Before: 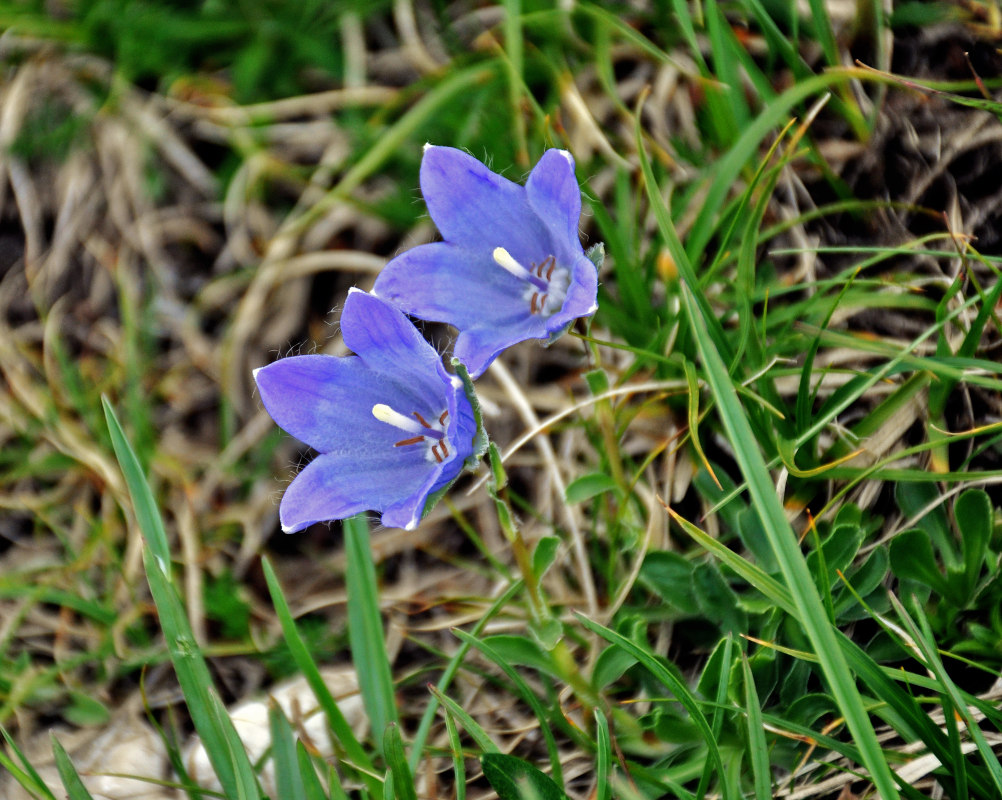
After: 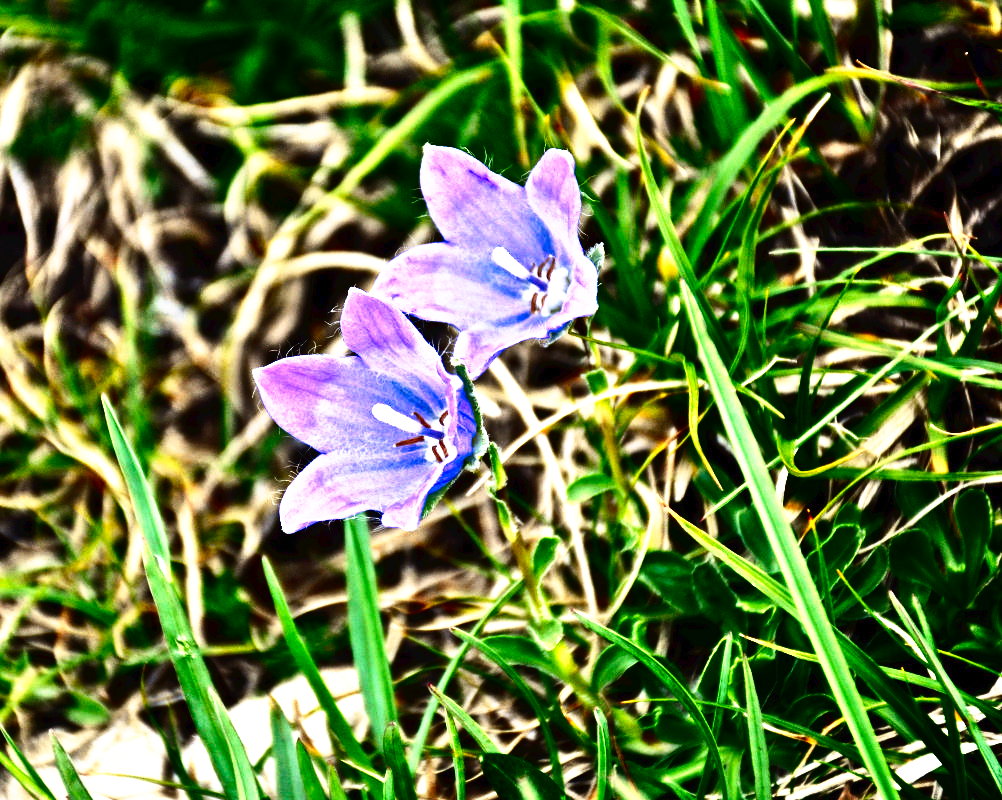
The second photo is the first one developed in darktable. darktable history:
tone equalizer: -8 EV -0.448 EV, -7 EV -0.361 EV, -6 EV -0.324 EV, -5 EV -0.228 EV, -3 EV 0.229 EV, -2 EV 0.306 EV, -1 EV 0.388 EV, +0 EV 0.389 EV, edges refinement/feathering 500, mask exposure compensation -1.57 EV, preserve details no
tone curve: curves: ch0 [(0, 0) (0.003, 0.028) (0.011, 0.028) (0.025, 0.026) (0.044, 0.036) (0.069, 0.06) (0.1, 0.101) (0.136, 0.15) (0.177, 0.203) (0.224, 0.271) (0.277, 0.345) (0.335, 0.422) (0.399, 0.515) (0.468, 0.611) (0.543, 0.716) (0.623, 0.826) (0.709, 0.942) (0.801, 0.992) (0.898, 1) (1, 1)], preserve colors none
contrast brightness saturation: contrast 0.321, brightness -0.073, saturation 0.171
